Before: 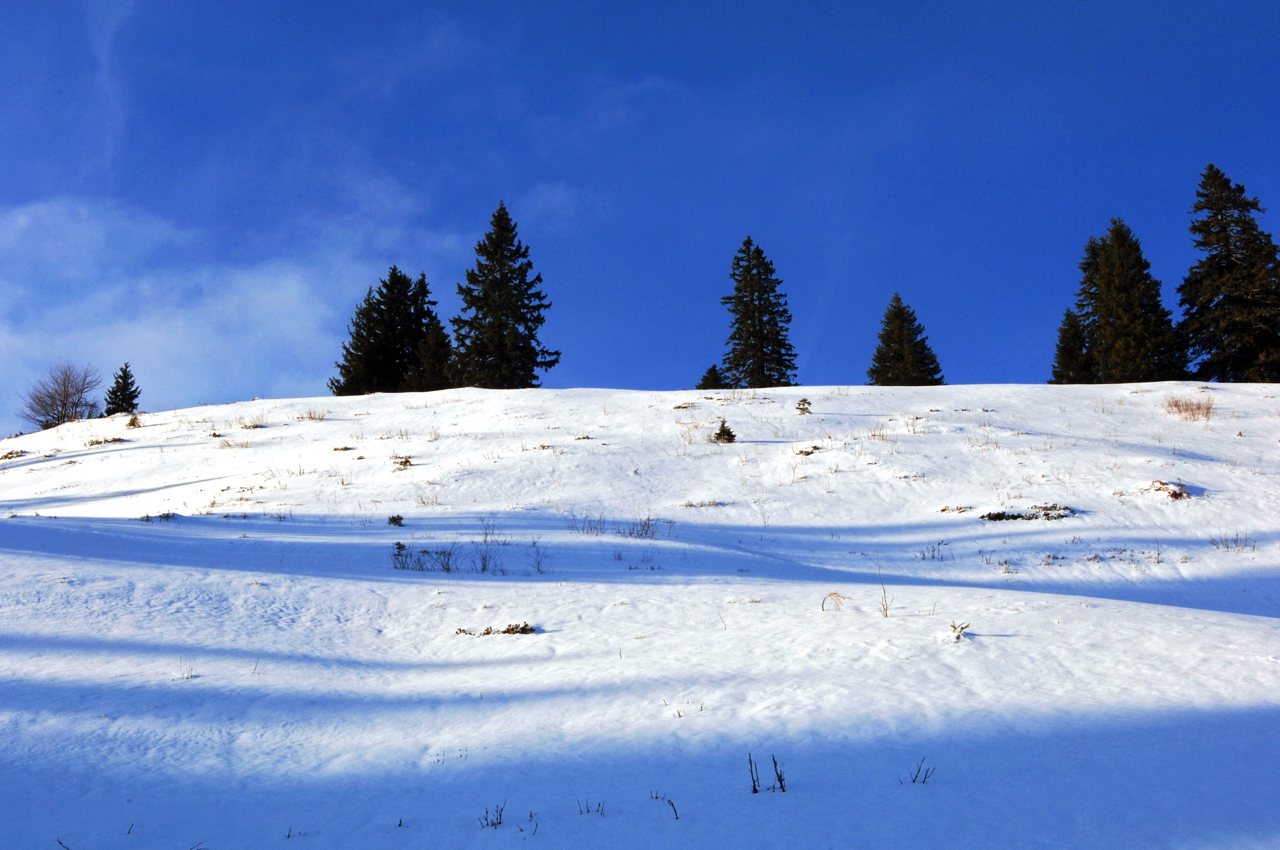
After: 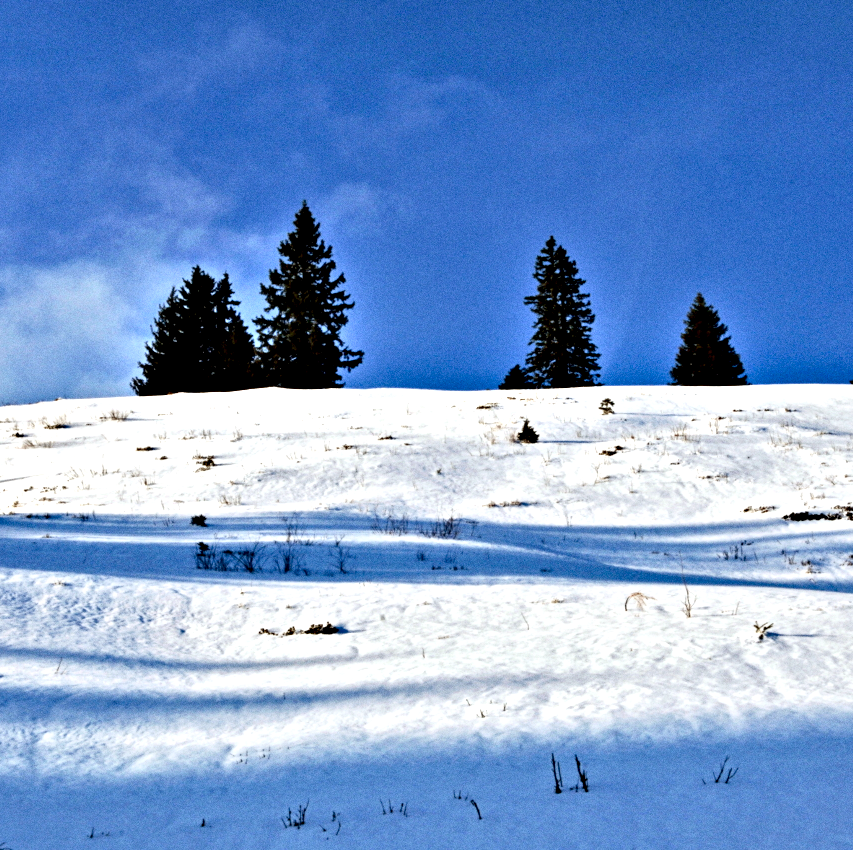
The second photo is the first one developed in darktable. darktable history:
contrast equalizer: octaves 7, y [[0.48, 0.654, 0.731, 0.706, 0.772, 0.382], [0.55 ×6], [0 ×6], [0 ×6], [0 ×6]]
grain: coarseness 0.09 ISO
crop: left 15.419%, right 17.914%
